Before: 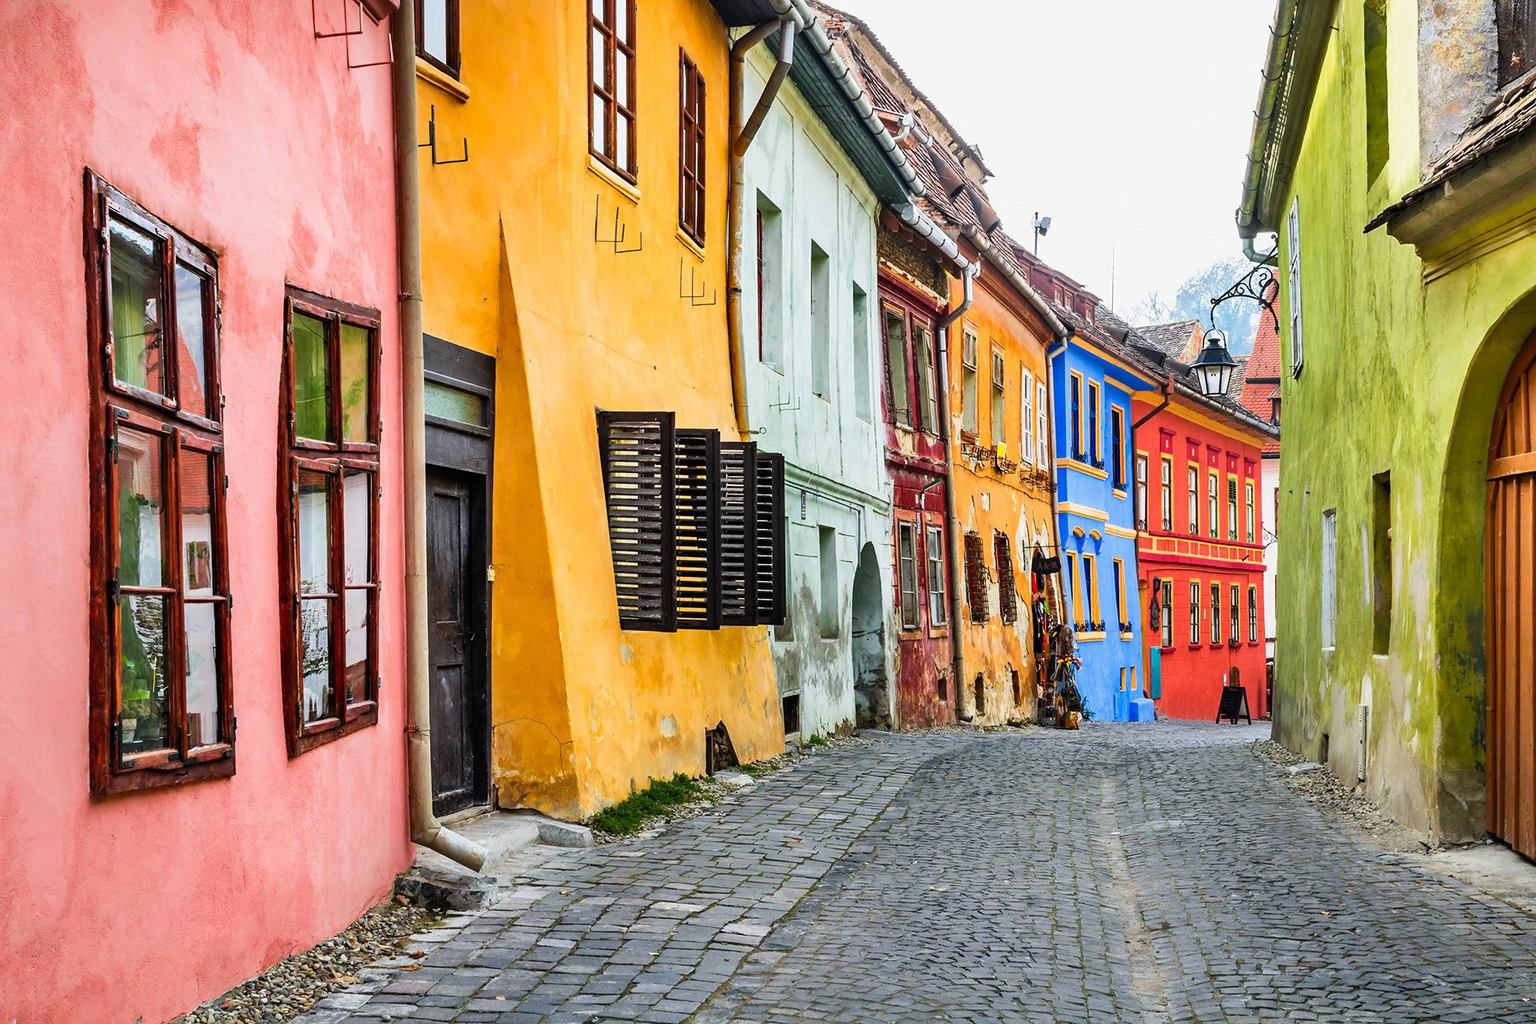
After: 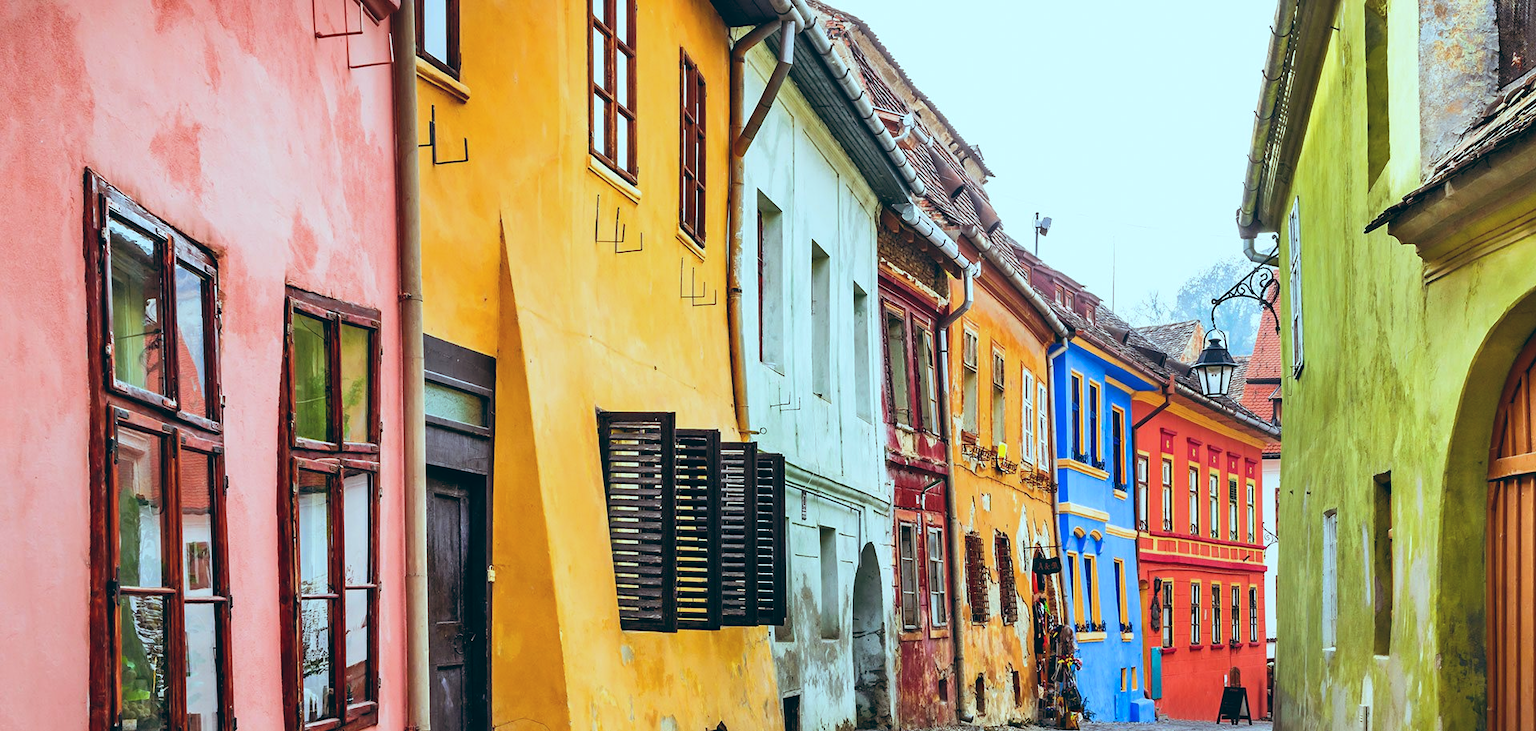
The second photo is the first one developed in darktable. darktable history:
crop: bottom 28.576%
color balance: lift [1.003, 0.993, 1.001, 1.007], gamma [1.018, 1.072, 0.959, 0.928], gain [0.974, 0.873, 1.031, 1.127]
